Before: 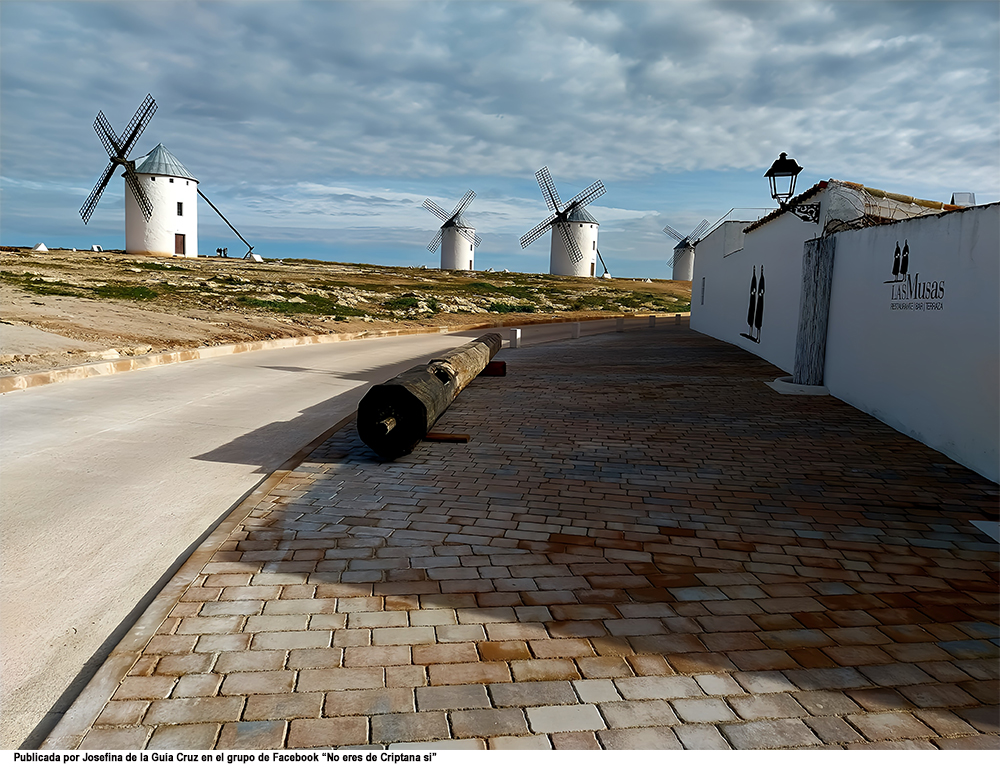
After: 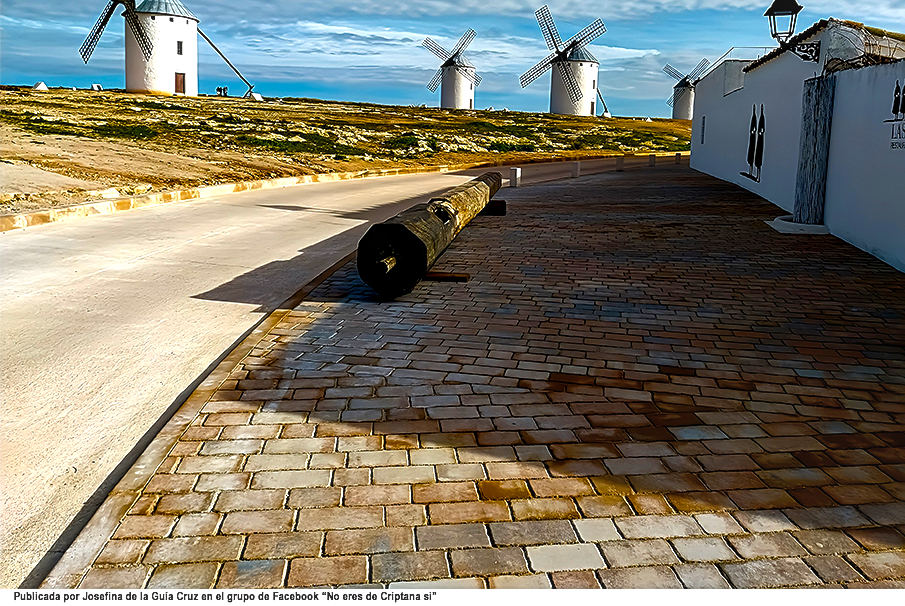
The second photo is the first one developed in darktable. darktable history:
local contrast: detail 130%
sharpen: on, module defaults
color balance rgb: linear chroma grading › global chroma 9%, perceptual saturation grading › global saturation 36%, perceptual saturation grading › shadows 35%, perceptual brilliance grading › global brilliance 15%, perceptual brilliance grading › shadows -35%, global vibrance 15%
crop: top 20.916%, right 9.437%, bottom 0.316%
